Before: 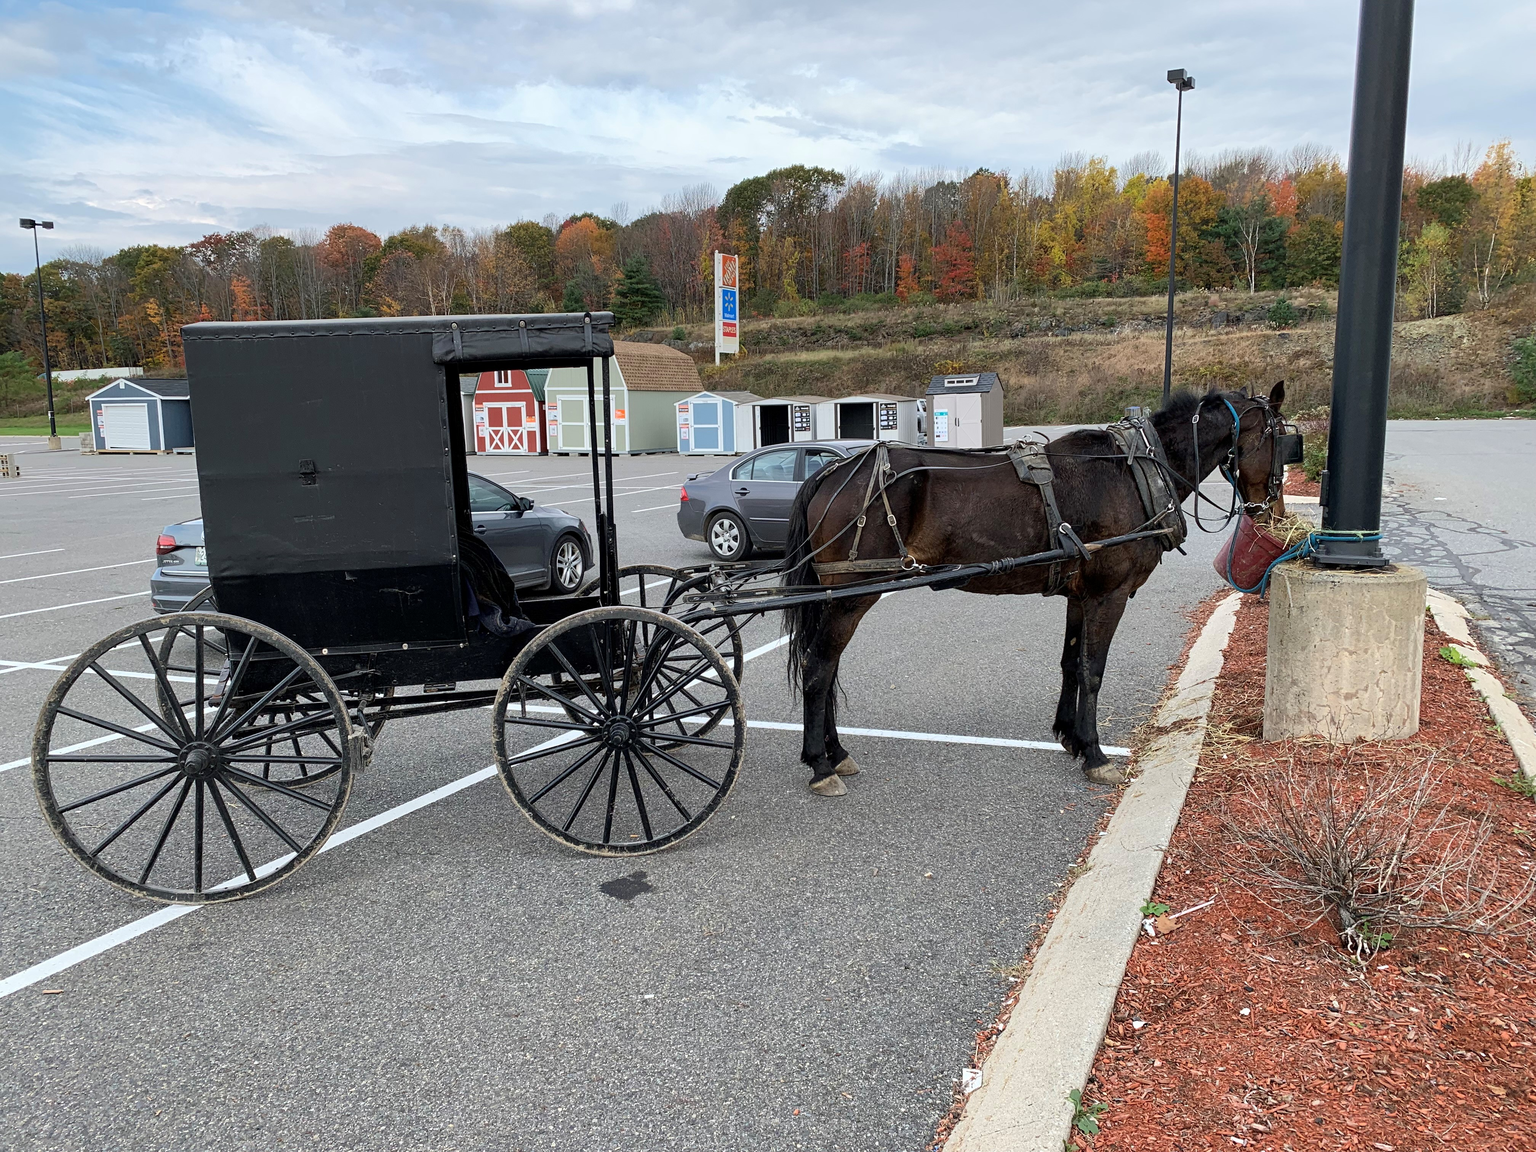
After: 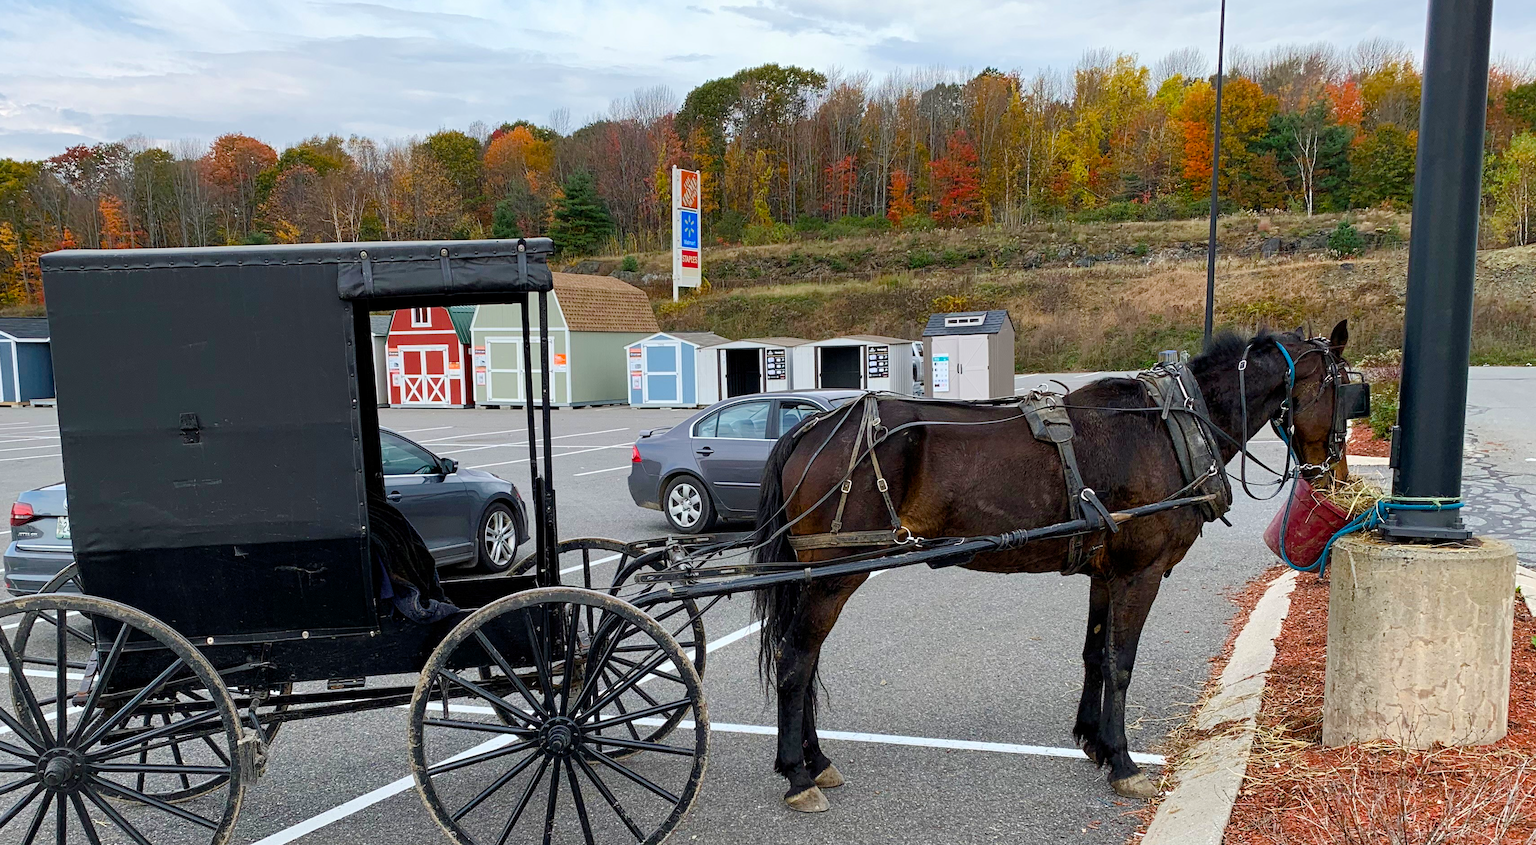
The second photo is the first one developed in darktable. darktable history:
color balance rgb: perceptual saturation grading › global saturation 23.226%, perceptual saturation grading › highlights -24.228%, perceptual saturation grading › mid-tones 23.689%, perceptual saturation grading › shadows 38.854%, global vibrance 20%
crop and rotate: left 9.634%, top 9.669%, right 6.016%, bottom 28.428%
